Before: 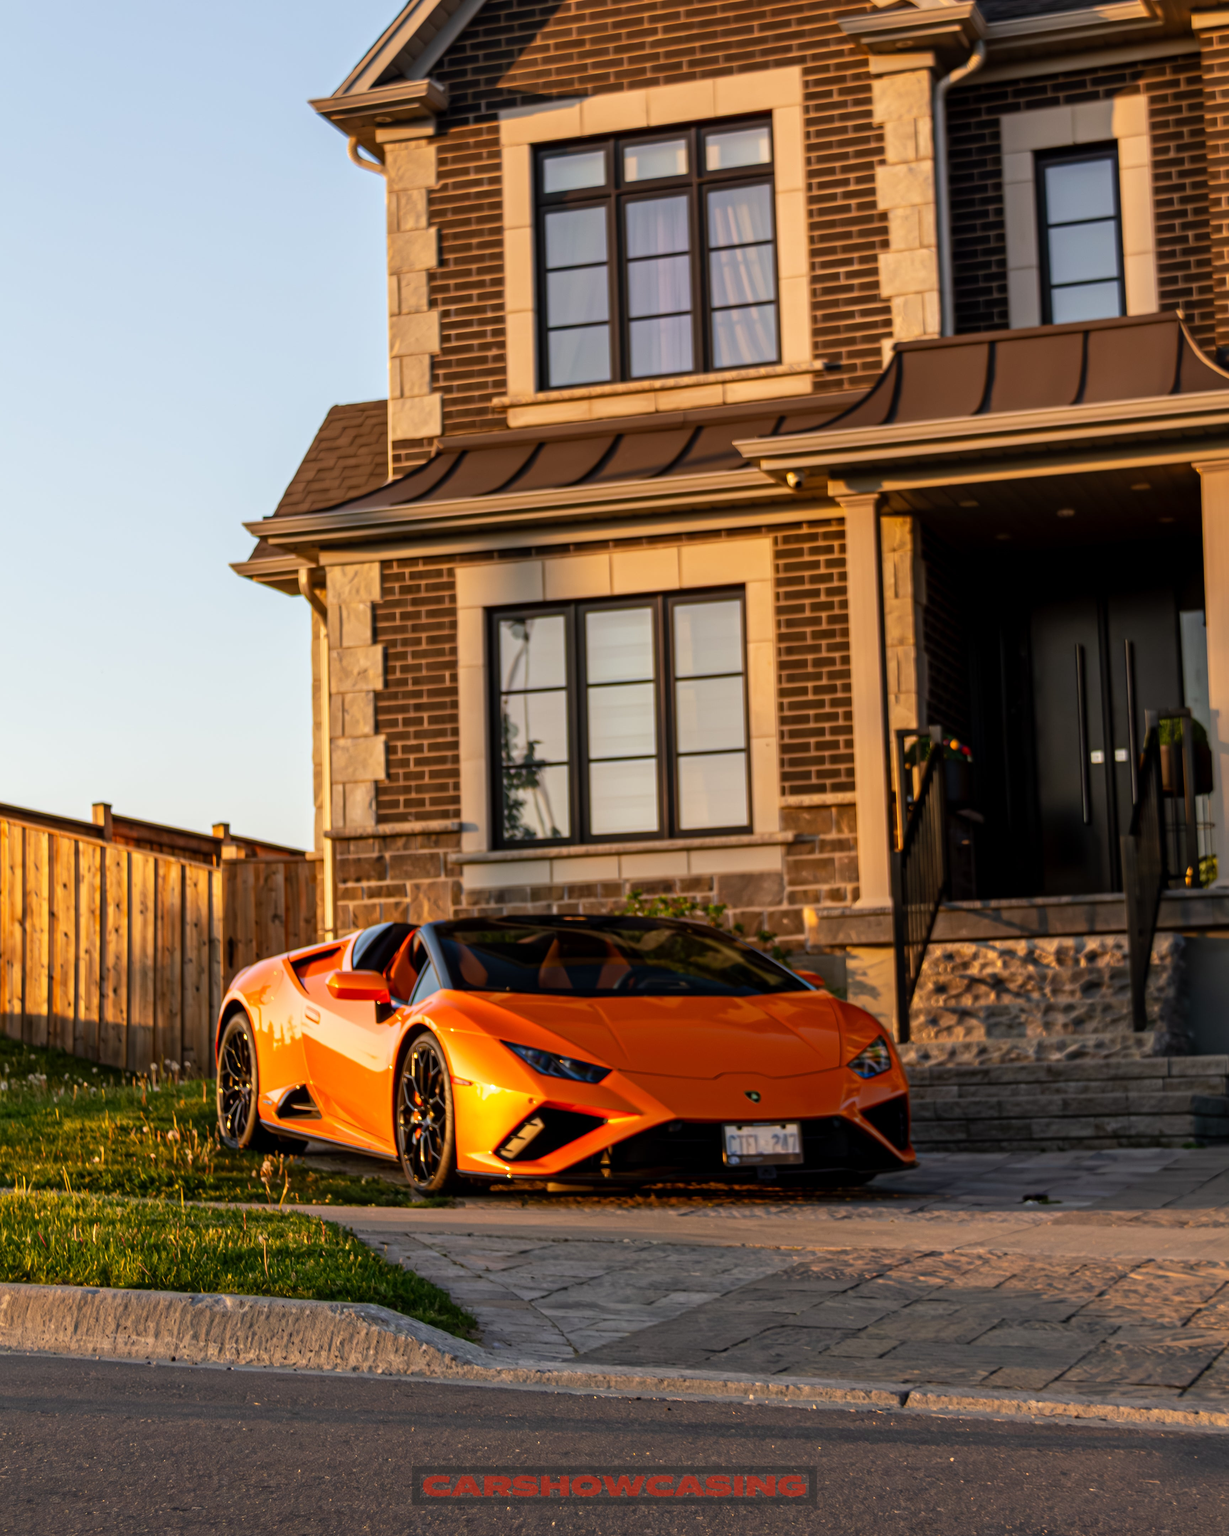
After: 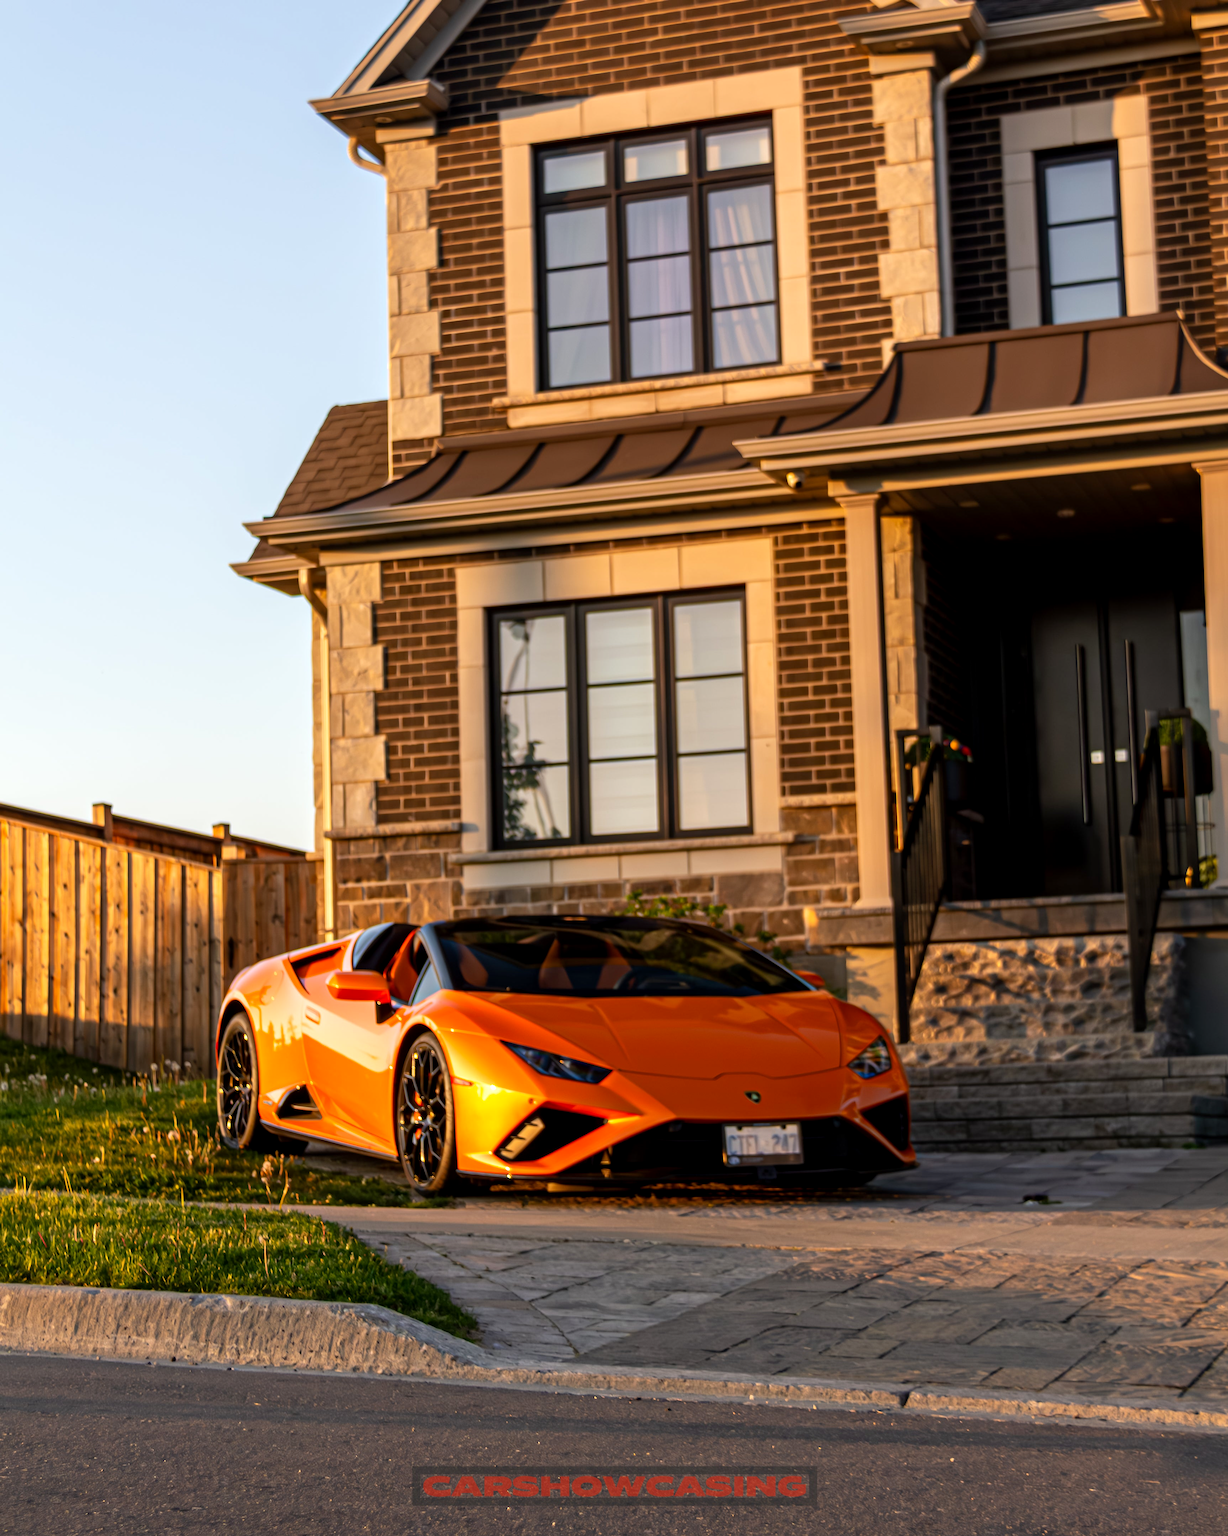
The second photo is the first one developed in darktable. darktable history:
exposure: black level correction 0.001, exposure 0.191 EV, compensate highlight preservation false
